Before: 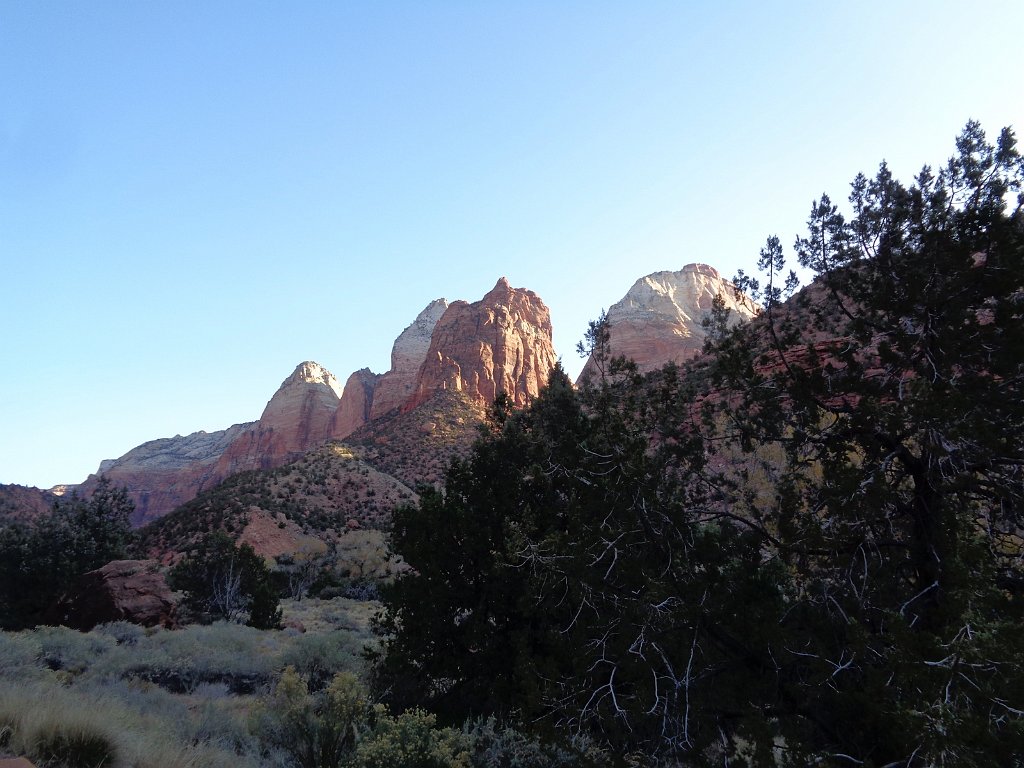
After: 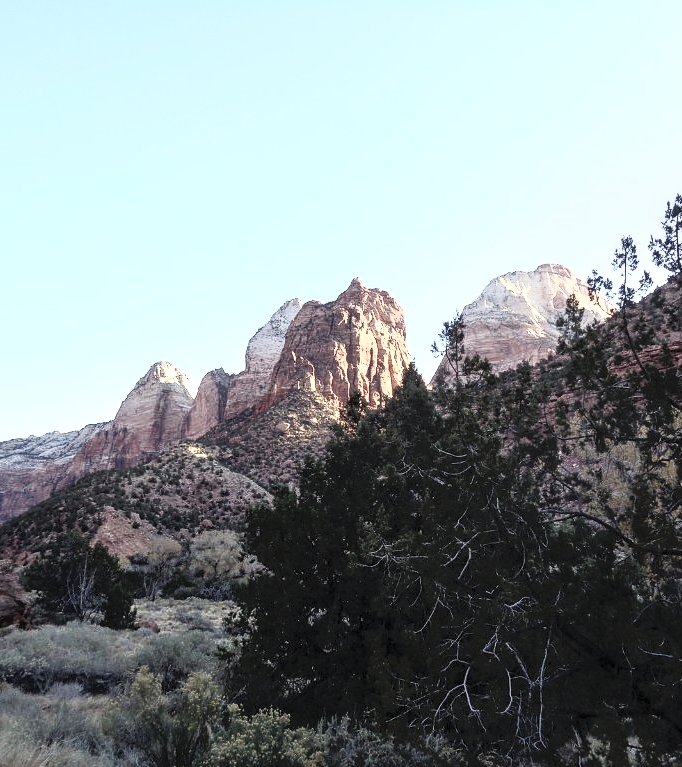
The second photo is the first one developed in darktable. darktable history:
color correction: saturation 0.99
local contrast: detail 140%
color balance rgb: linear chroma grading › global chroma 6.48%, perceptual saturation grading › global saturation 12.96%, global vibrance 6.02%
crop and rotate: left 14.292%, right 19.041%
contrast brightness saturation: contrast 0.57, brightness 0.57, saturation -0.34
